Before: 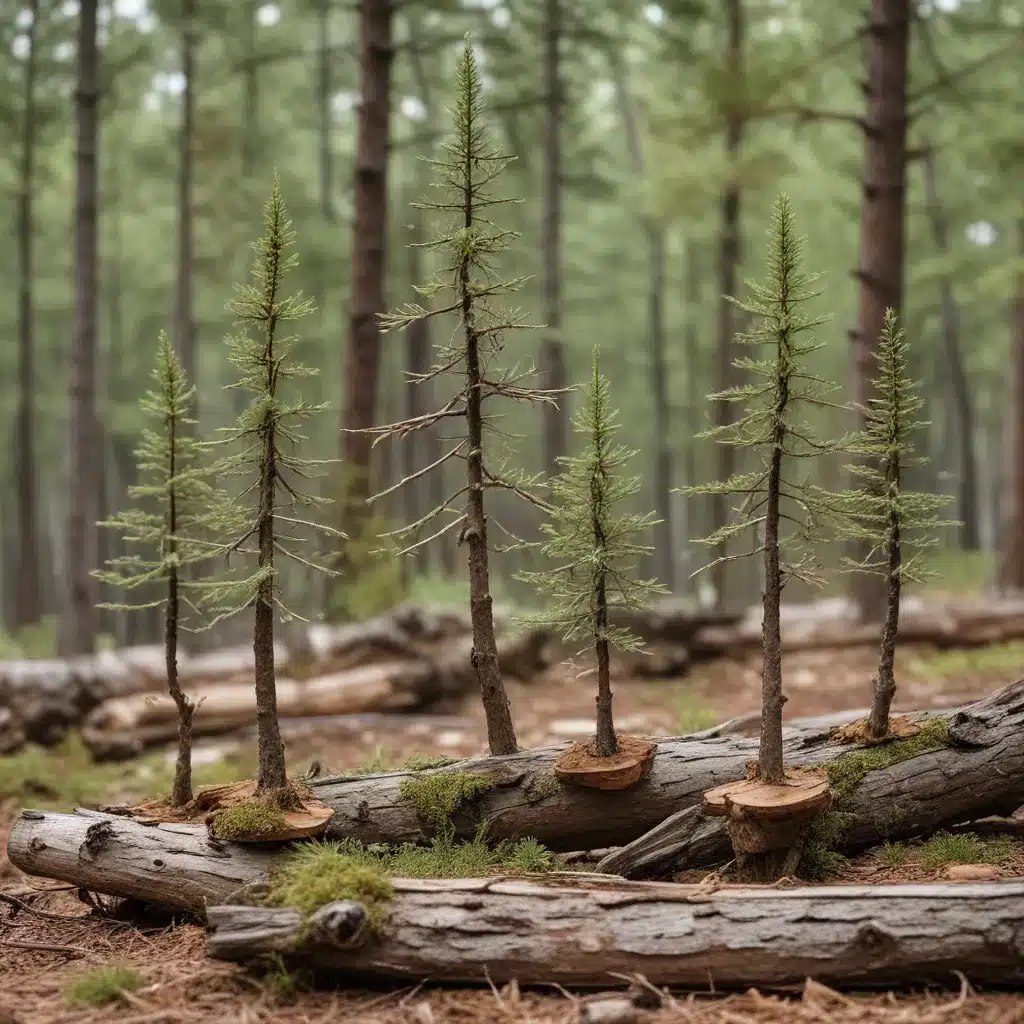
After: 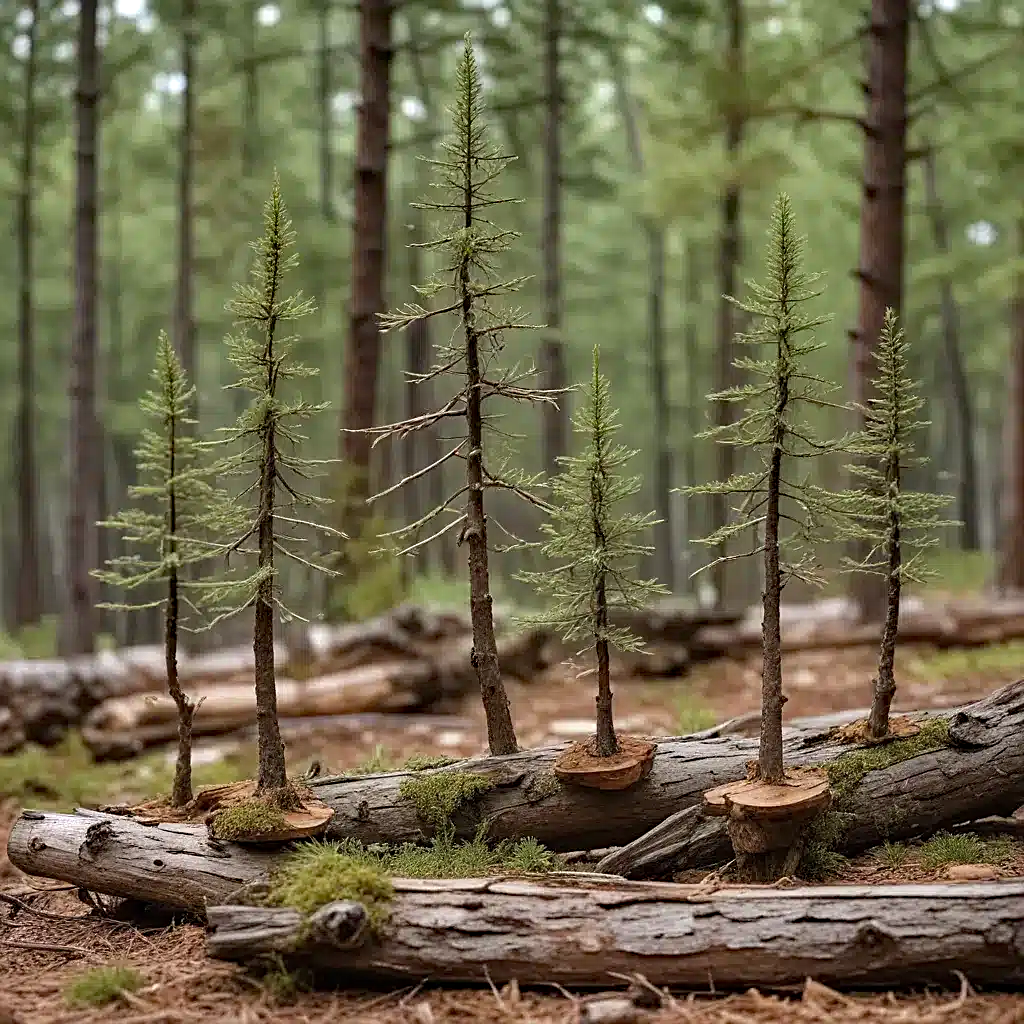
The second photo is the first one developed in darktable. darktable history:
sharpen: on, module defaults
haze removal: strength 0.28, distance 0.25, compatibility mode true, adaptive false
